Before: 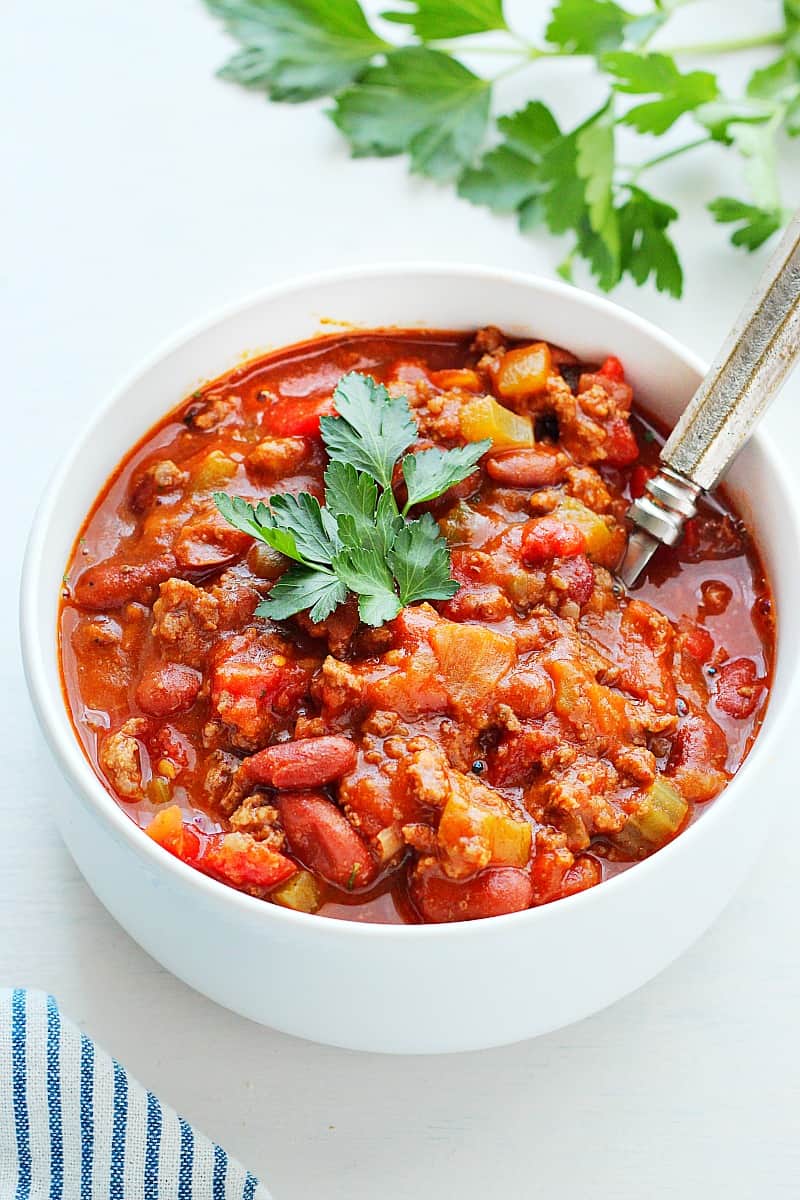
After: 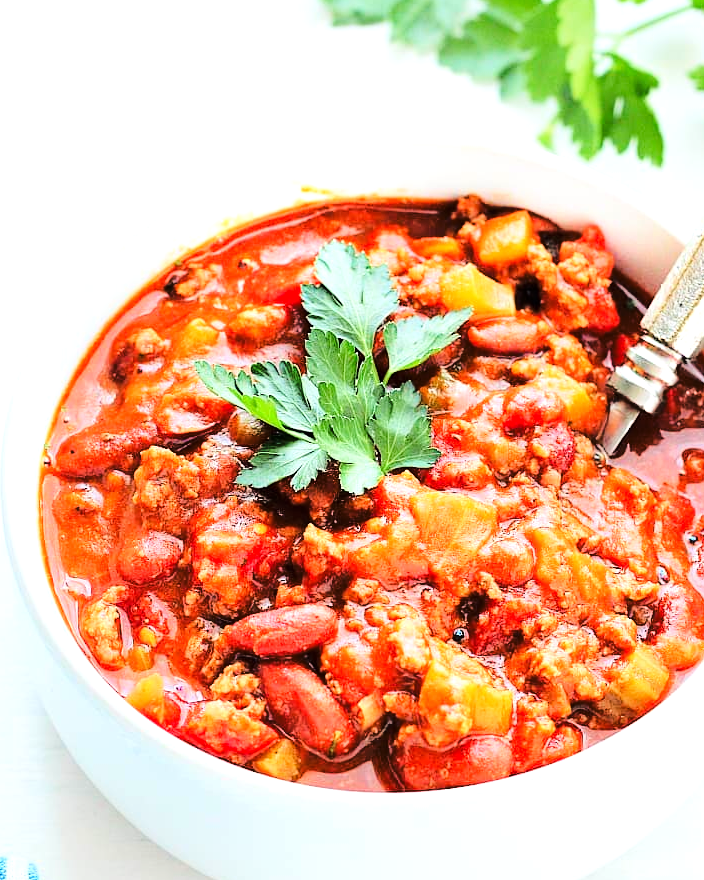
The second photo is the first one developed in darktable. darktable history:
exposure: exposure 0.201 EV, compensate highlight preservation false
tone equalizer: -8 EV -0.409 EV, -7 EV -0.372 EV, -6 EV -0.363 EV, -5 EV -0.259 EV, -3 EV 0.245 EV, -2 EV 0.321 EV, -1 EV 0.366 EV, +0 EV 0.4 EV
tone curve: curves: ch0 [(0, 0) (0.094, 0.039) (0.243, 0.155) (0.411, 0.482) (0.479, 0.583) (0.654, 0.742) (0.793, 0.851) (0.994, 0.974)]; ch1 [(0, 0) (0.161, 0.092) (0.35, 0.33) (0.392, 0.392) (0.456, 0.456) (0.505, 0.502) (0.537, 0.518) (0.553, 0.53) (0.573, 0.569) (0.718, 0.718) (1, 1)]; ch2 [(0, 0) (0.346, 0.362) (0.411, 0.412) (0.502, 0.502) (0.531, 0.521) (0.576, 0.553) (0.615, 0.621) (1, 1)], color space Lab, linked channels, preserve colors none
crop and rotate: left 2.431%, top 11.05%, right 9.554%, bottom 15.577%
